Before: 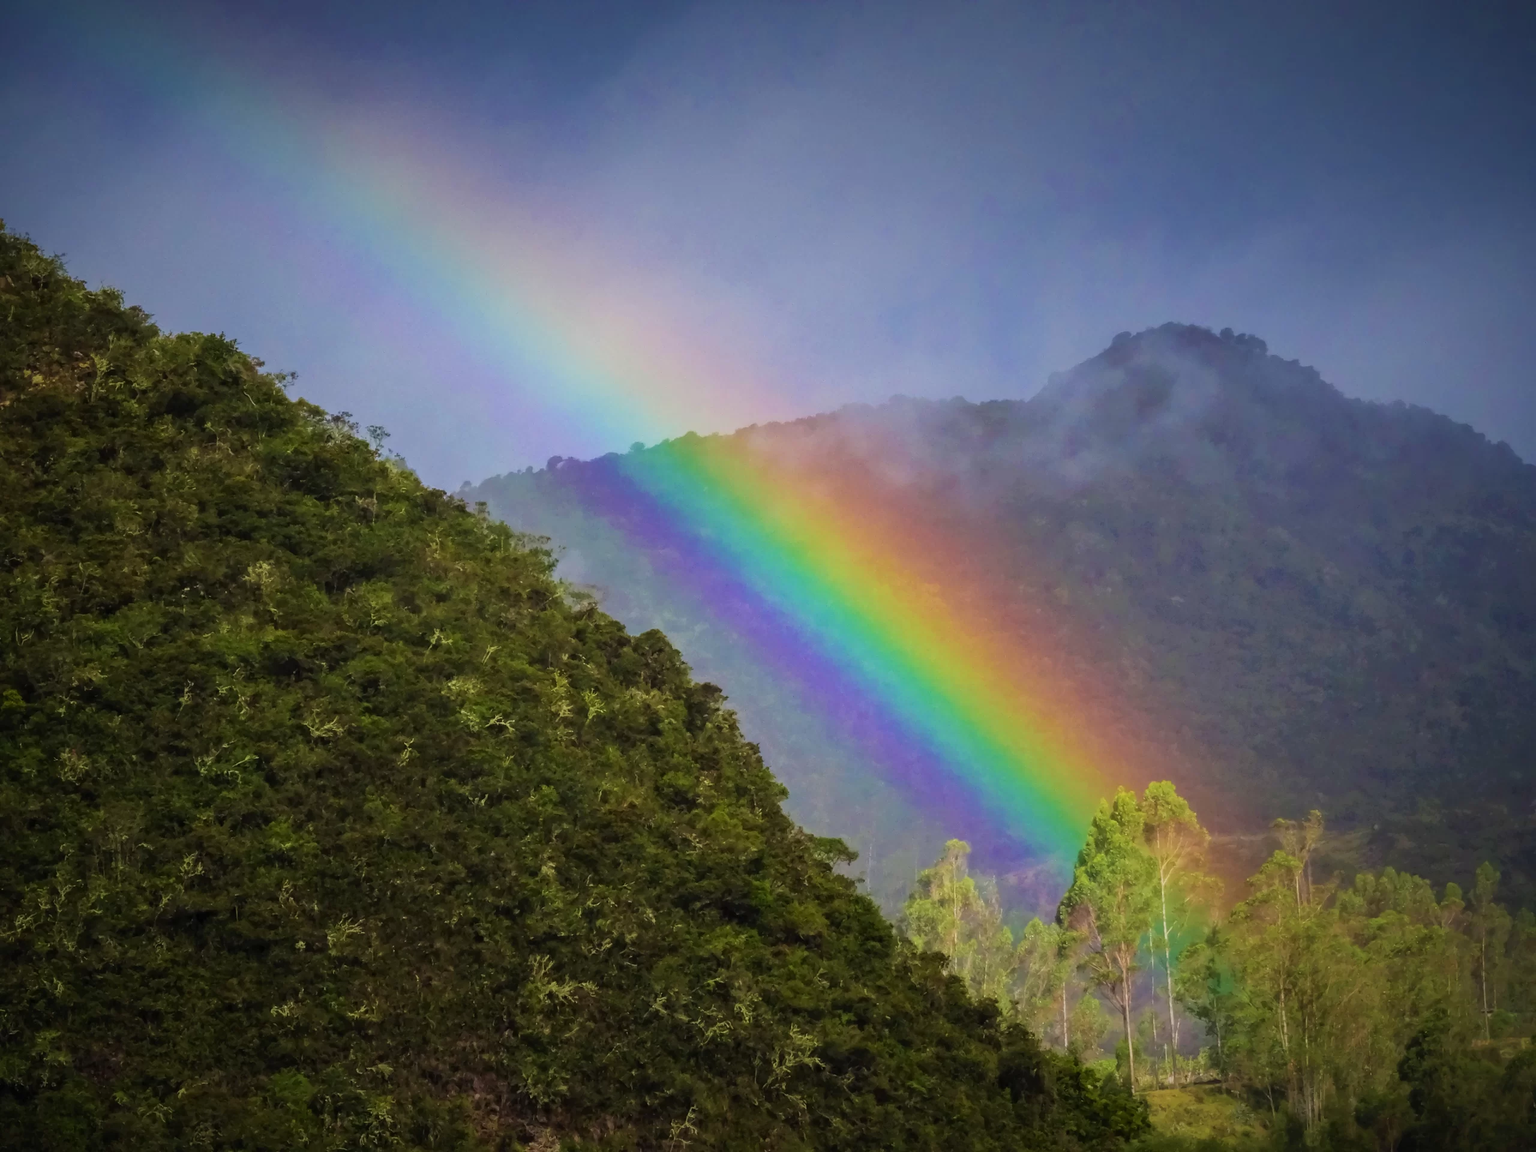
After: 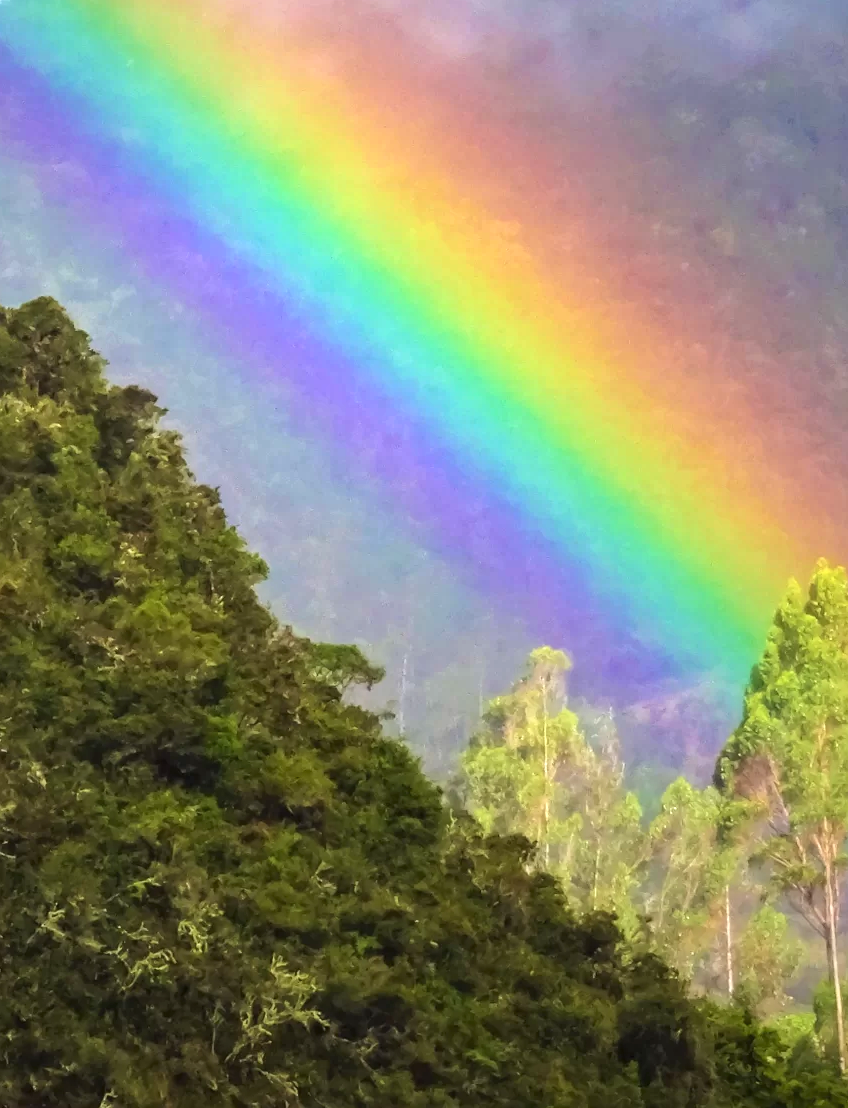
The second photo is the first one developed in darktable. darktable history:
crop: left 40.878%, top 39.176%, right 25.993%, bottom 3.081%
exposure: black level correction 0, exposure 0.9 EV, compensate exposure bias true, compensate highlight preservation false
